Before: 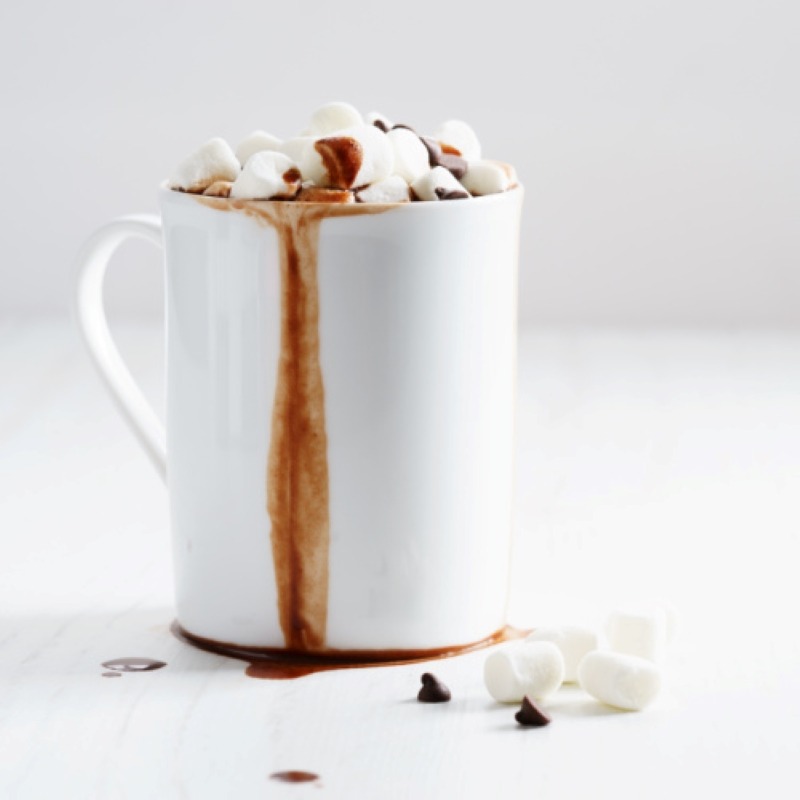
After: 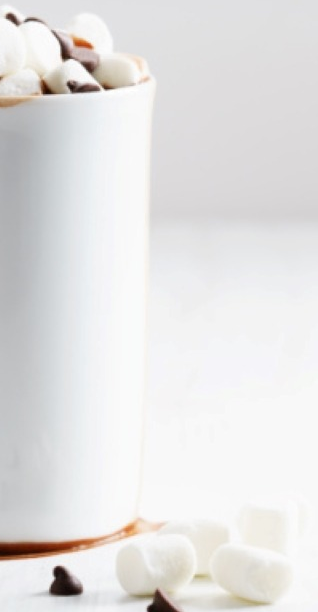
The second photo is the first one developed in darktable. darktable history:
crop: left 46.091%, top 13.407%, right 14.049%, bottom 10.004%
